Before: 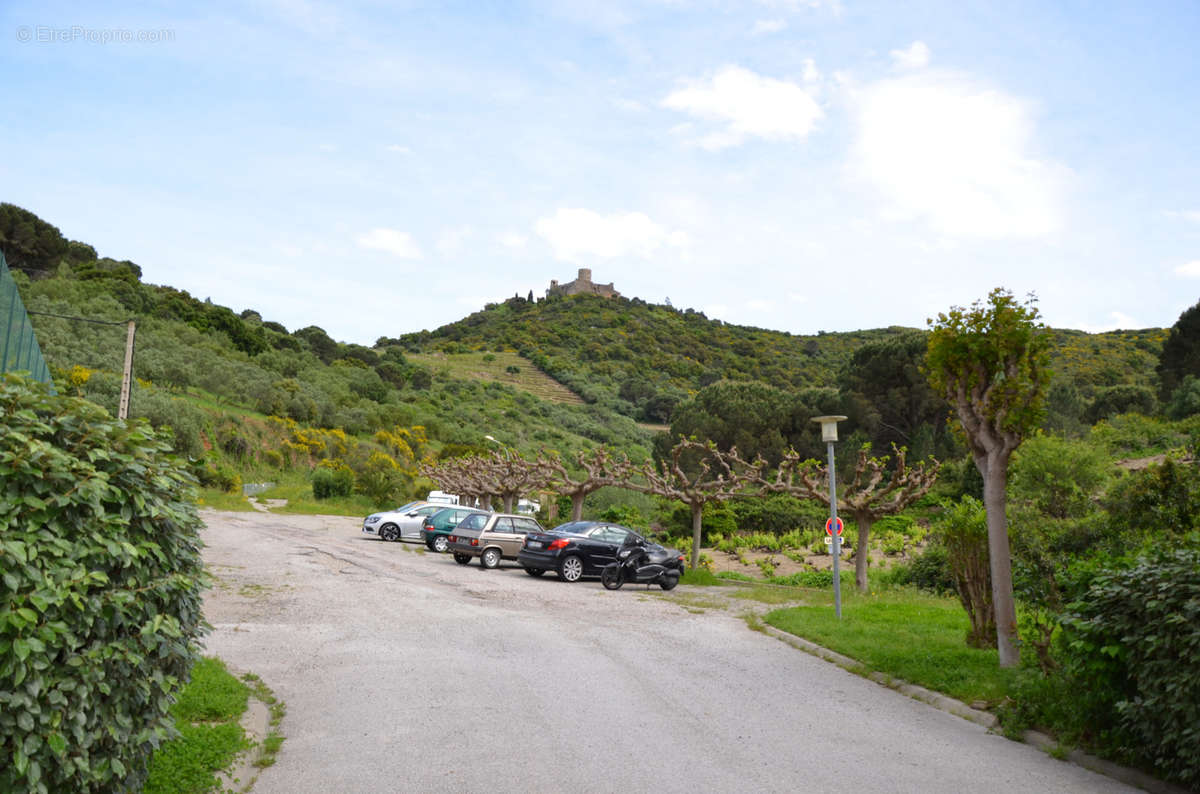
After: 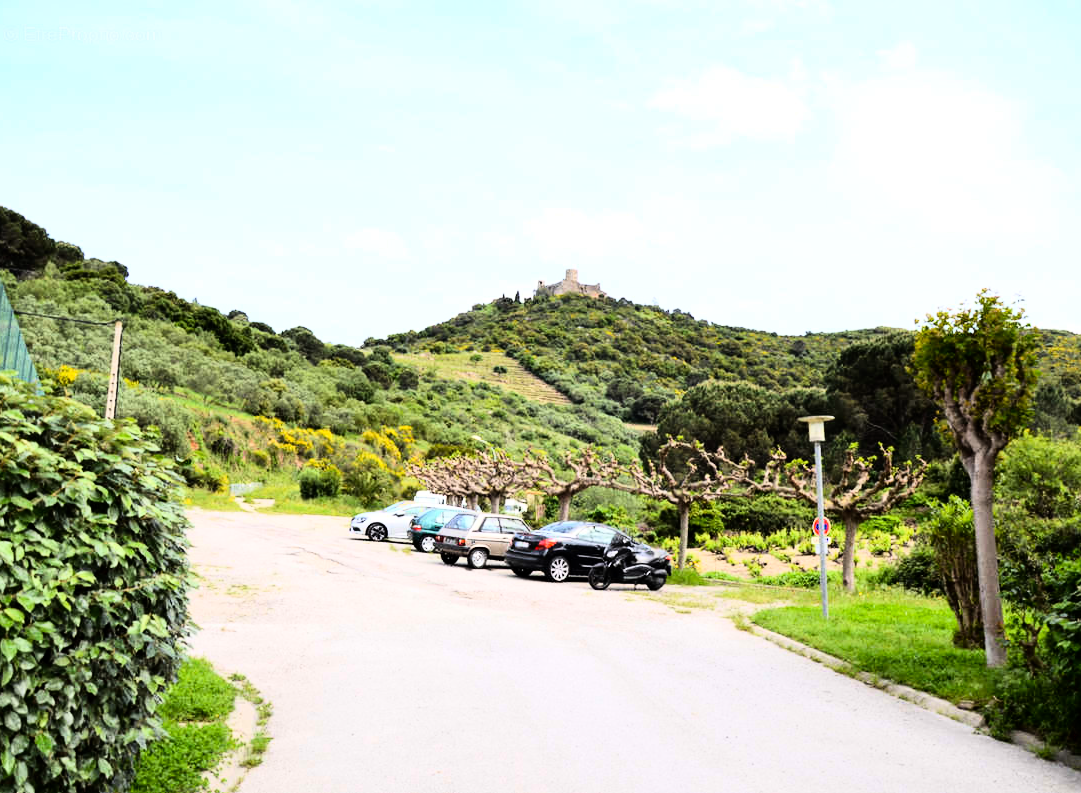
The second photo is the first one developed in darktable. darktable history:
exposure: black level correction 0.004, exposure 0.014 EV, compensate highlight preservation false
crop and rotate: left 1.088%, right 8.807%
rgb curve: curves: ch0 [(0, 0) (0.21, 0.15) (0.24, 0.21) (0.5, 0.75) (0.75, 0.96) (0.89, 0.99) (1, 1)]; ch1 [(0, 0.02) (0.21, 0.13) (0.25, 0.2) (0.5, 0.67) (0.75, 0.9) (0.89, 0.97) (1, 1)]; ch2 [(0, 0.02) (0.21, 0.13) (0.25, 0.2) (0.5, 0.67) (0.75, 0.9) (0.89, 0.97) (1, 1)], compensate middle gray true
